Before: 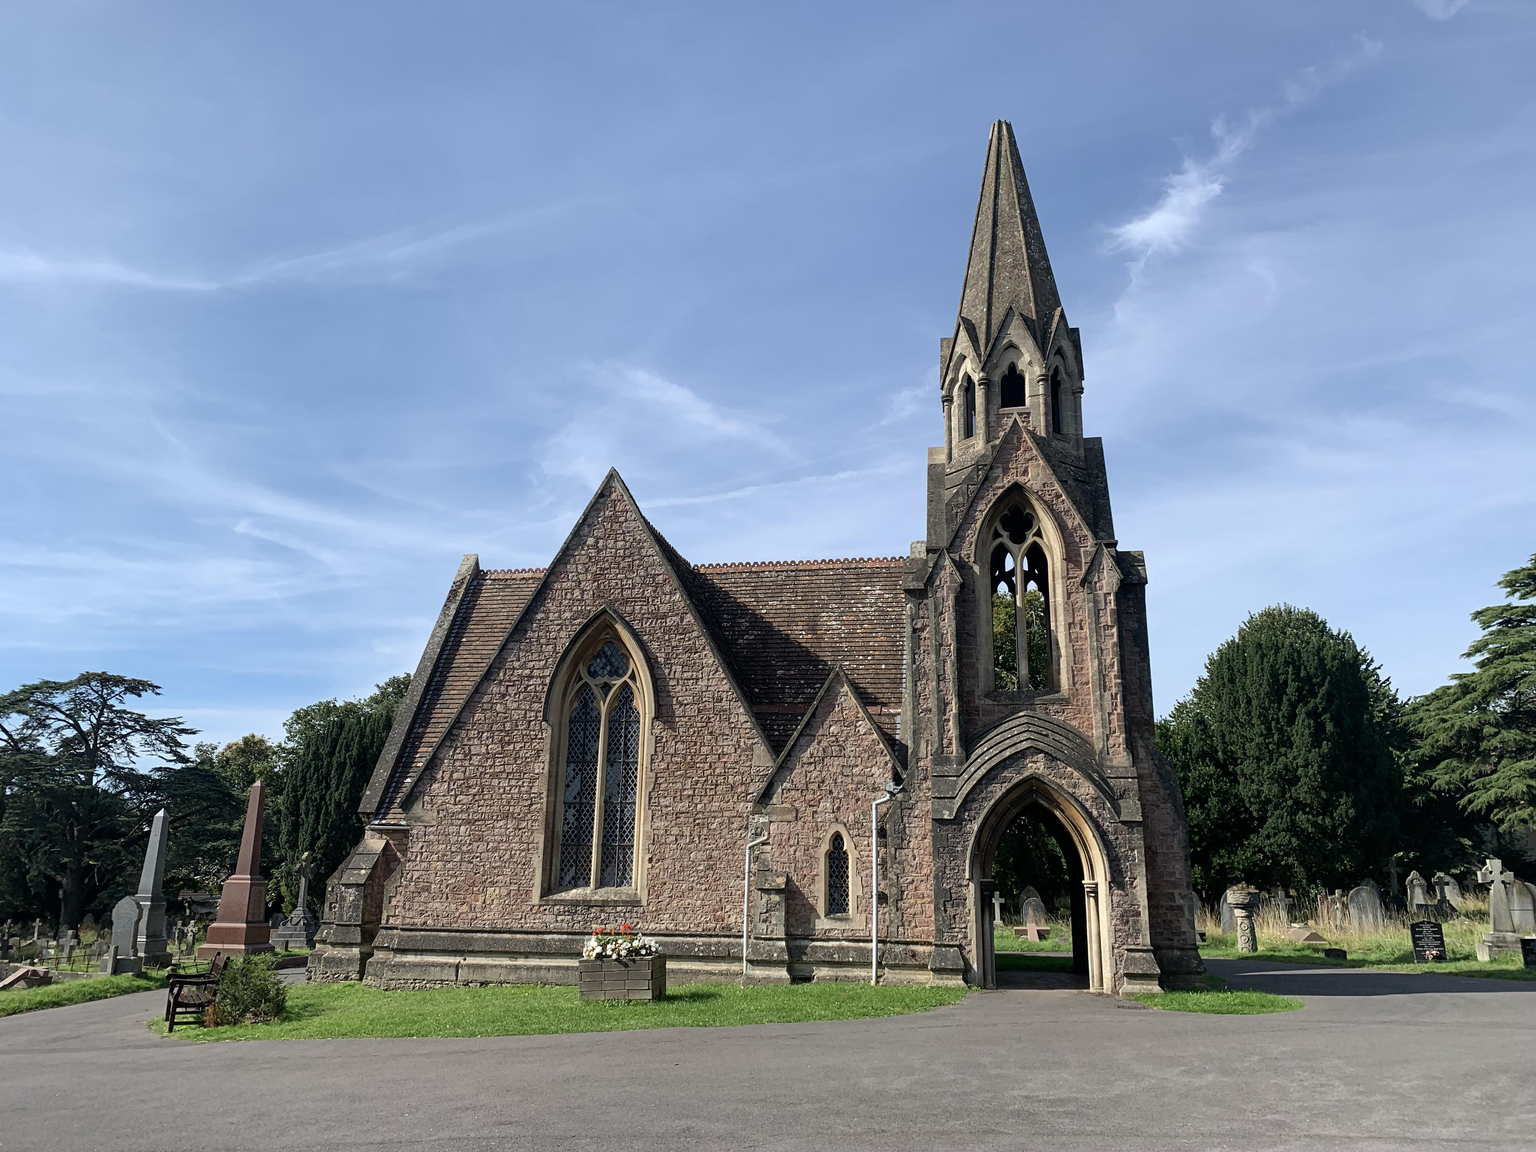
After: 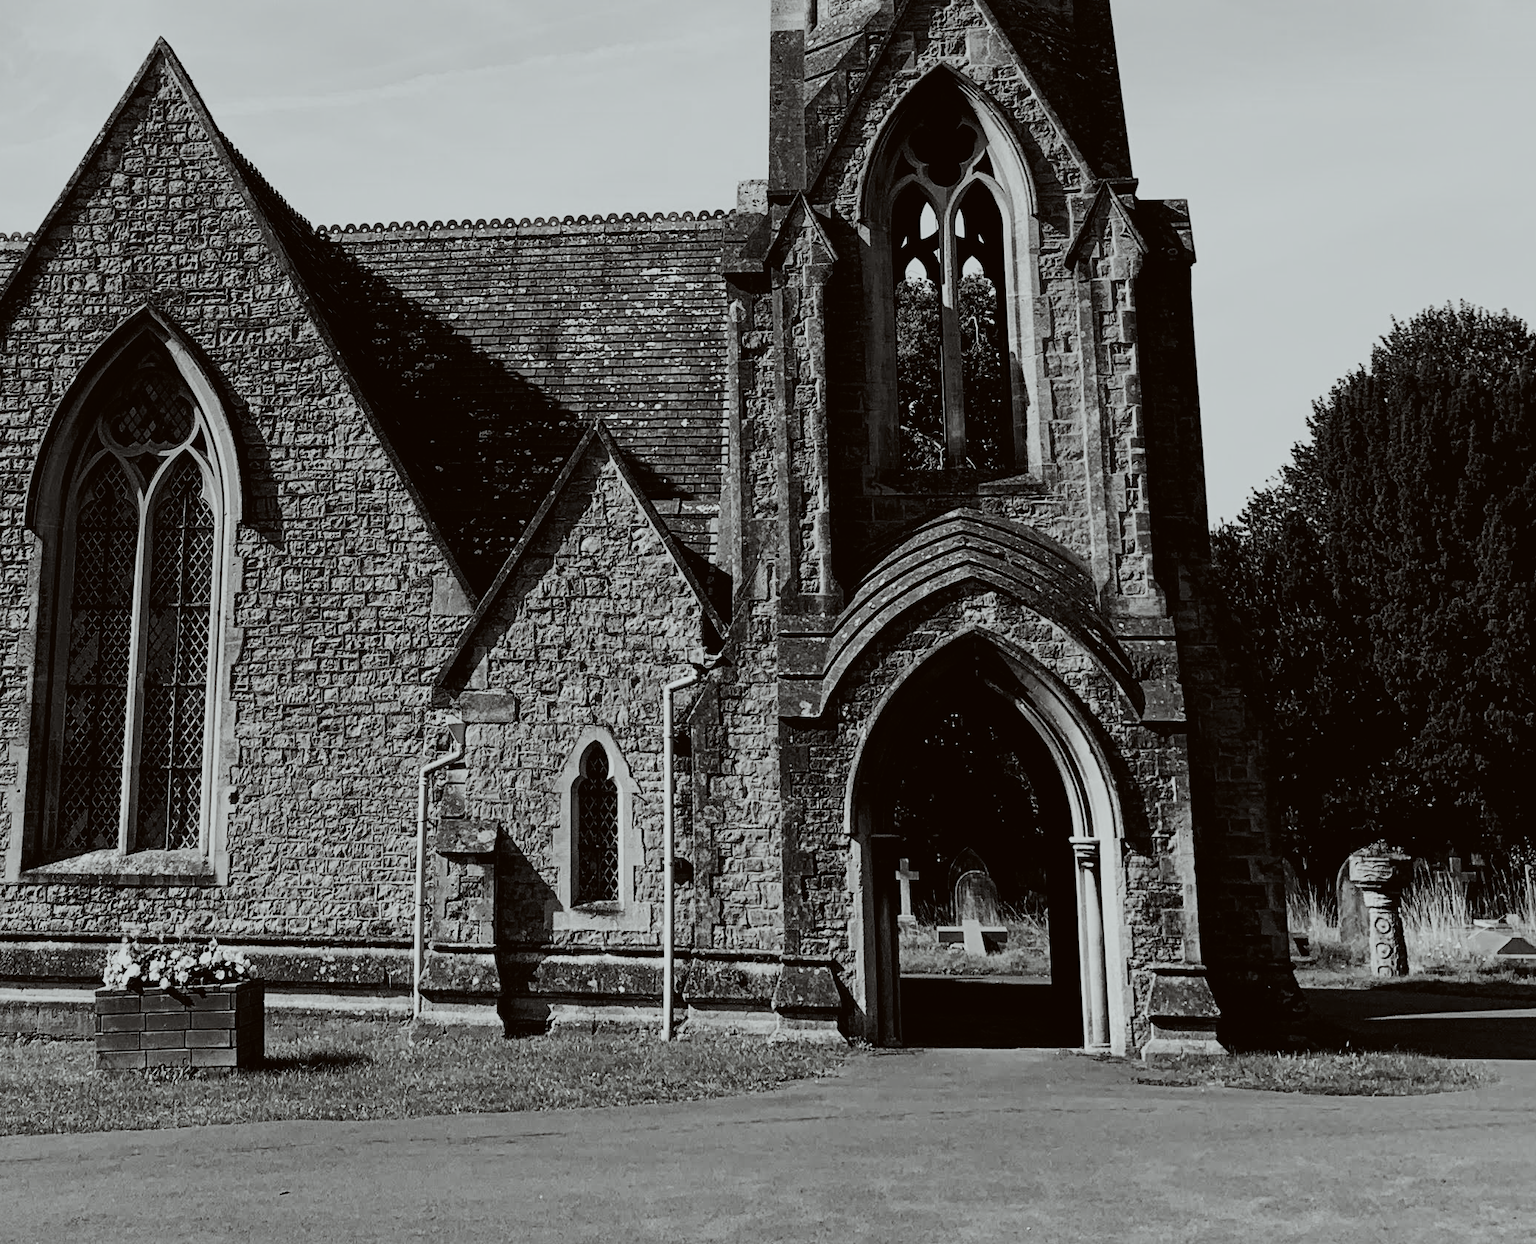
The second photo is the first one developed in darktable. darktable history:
tone curve: curves: ch0 [(0, 0.014) (0.036, 0.047) (0.15, 0.156) (0.27, 0.258) (0.511, 0.506) (0.761, 0.741) (1, 0.919)]; ch1 [(0, 0) (0.179, 0.173) (0.322, 0.32) (0.429, 0.431) (0.502, 0.5) (0.519, 0.522) (0.562, 0.575) (0.631, 0.65) (0.72, 0.692) (1, 1)]; ch2 [(0, 0) (0.29, 0.295) (0.404, 0.436) (0.497, 0.498) (0.533, 0.556) (0.599, 0.607) (0.696, 0.707) (1, 1)], color space Lab, independent channels, preserve colors none
crop: left 34.474%, top 38.92%, right 13.827%, bottom 5.224%
contrast brightness saturation: contrast 0.197, brightness -0.103, saturation 0.103
filmic rgb: black relative exposure -5.05 EV, white relative exposure 3.55 EV, hardness 3.18, contrast 1.297, highlights saturation mix -49.24%, color science v4 (2020)
shadows and highlights: shadows 25.96, white point adjustment -3.04, highlights -29.71
color correction: highlights a* -2.79, highlights b* -2.05, shadows a* 2.33, shadows b* 2.8
